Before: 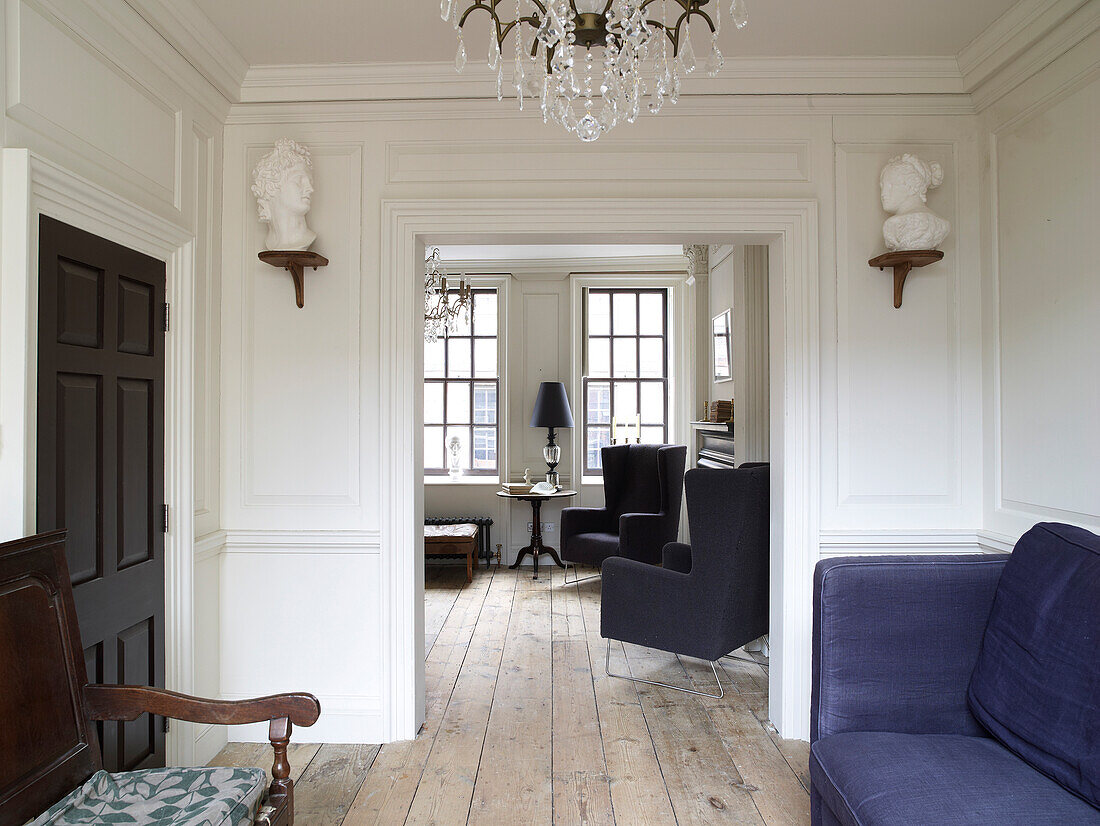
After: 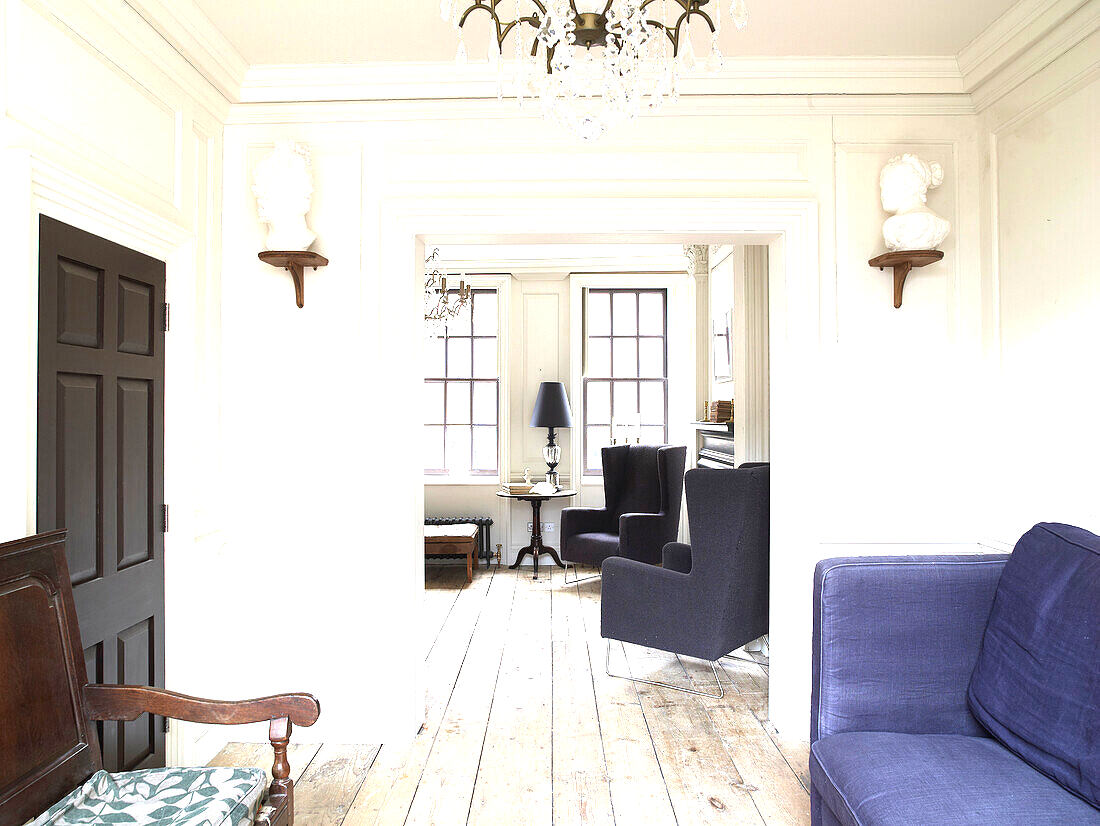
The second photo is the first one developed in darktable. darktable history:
exposure: black level correction 0, exposure 1.519 EV, compensate highlight preservation false
